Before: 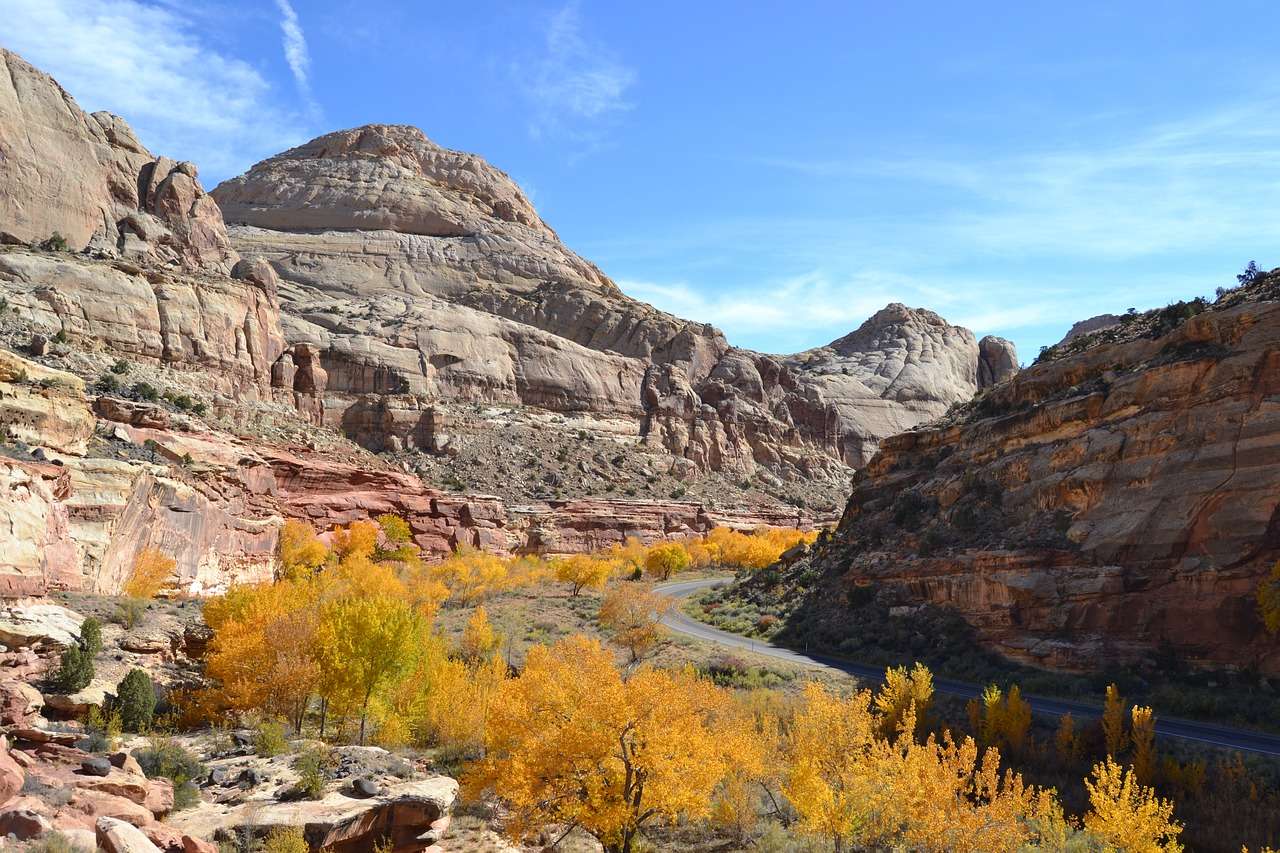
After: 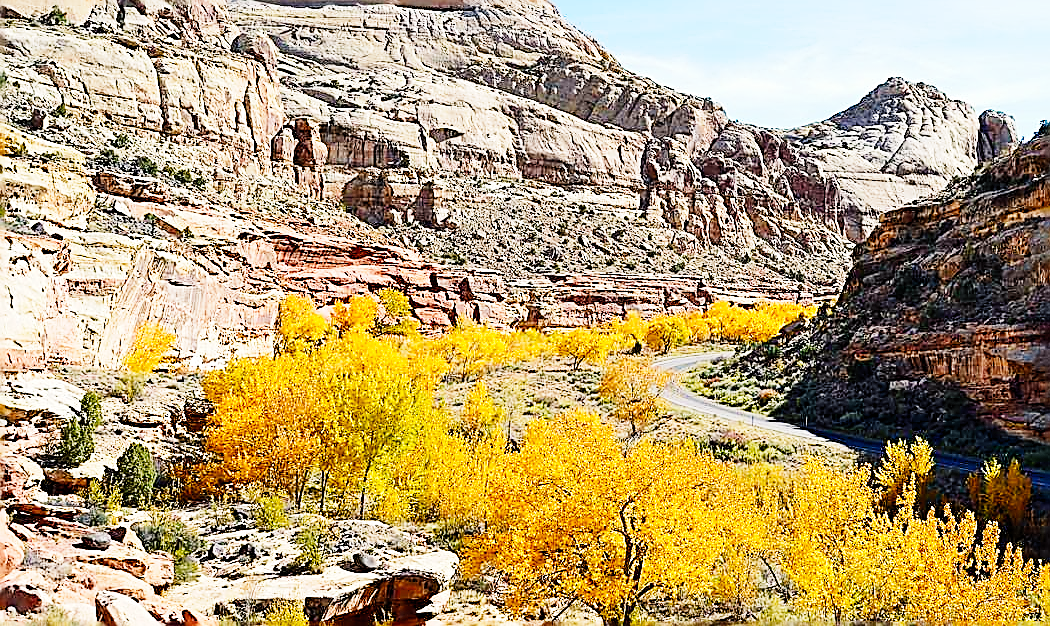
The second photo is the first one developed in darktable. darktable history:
sharpen: amount 1.861
color balance rgb: shadows lift › chroma 2%, shadows lift › hue 217.2°, power › hue 60°, highlights gain › chroma 1%, highlights gain › hue 69.6°, global offset › luminance -0.5%, perceptual saturation grading › global saturation 15%, global vibrance 15%
base curve: curves: ch0 [(0, 0) (0, 0.001) (0.001, 0.001) (0.004, 0.002) (0.007, 0.004) (0.015, 0.013) (0.033, 0.045) (0.052, 0.096) (0.075, 0.17) (0.099, 0.241) (0.163, 0.42) (0.219, 0.55) (0.259, 0.616) (0.327, 0.722) (0.365, 0.765) (0.522, 0.873) (0.547, 0.881) (0.689, 0.919) (0.826, 0.952) (1, 1)], preserve colors none
white balance: emerald 1
crop: top 26.531%, right 17.959%
